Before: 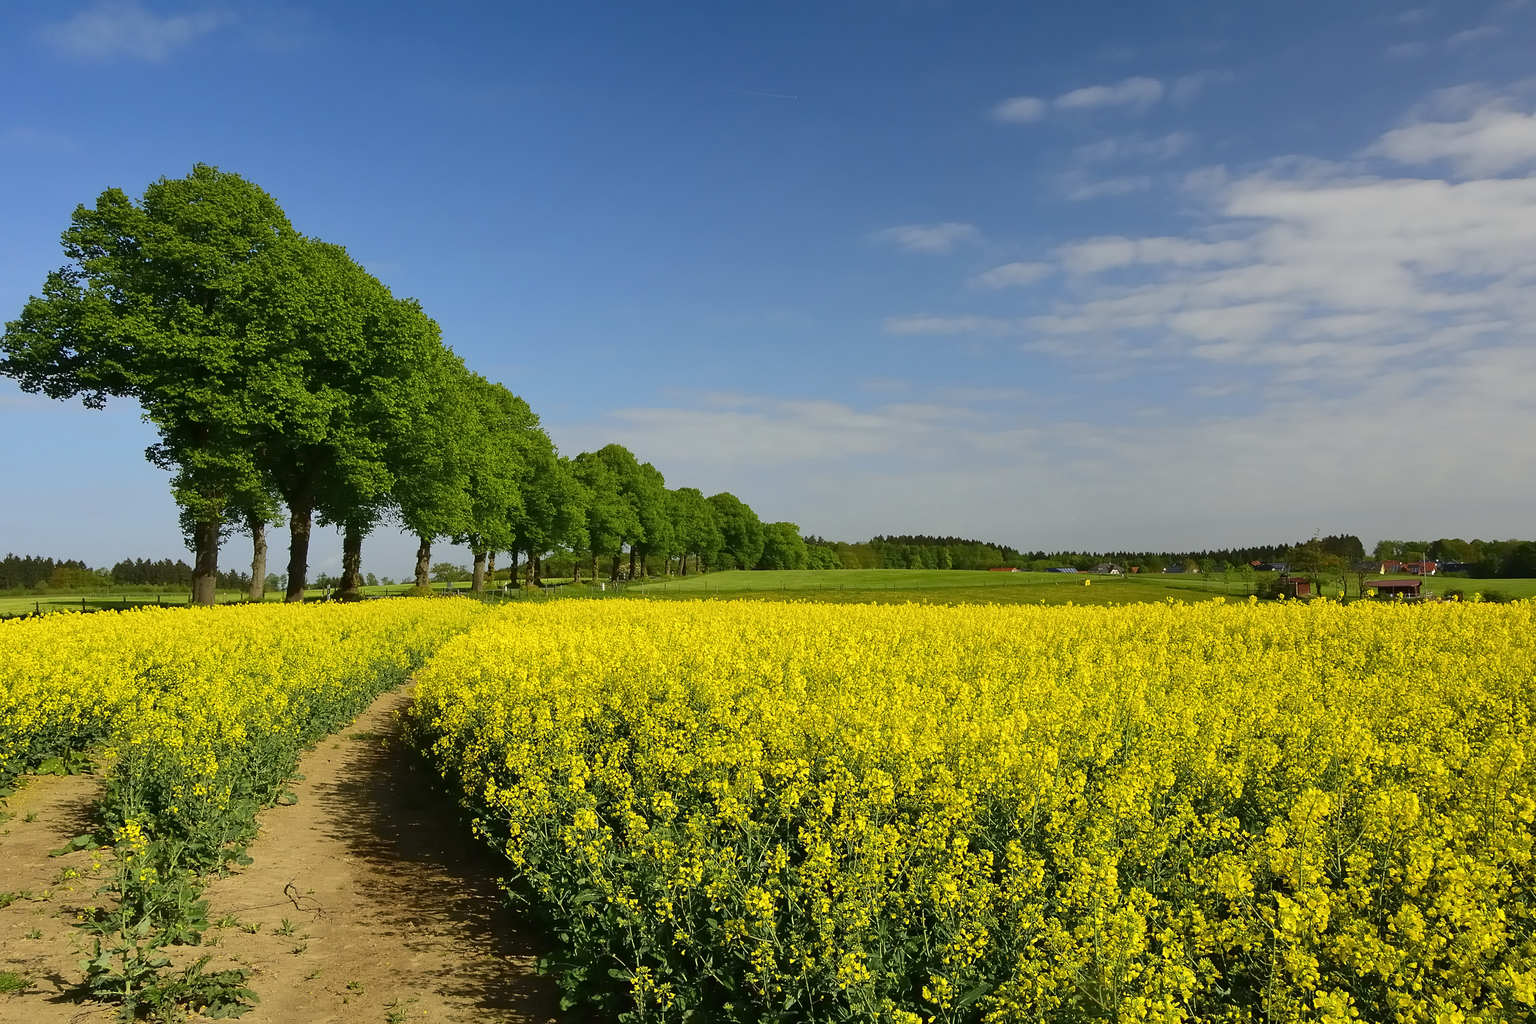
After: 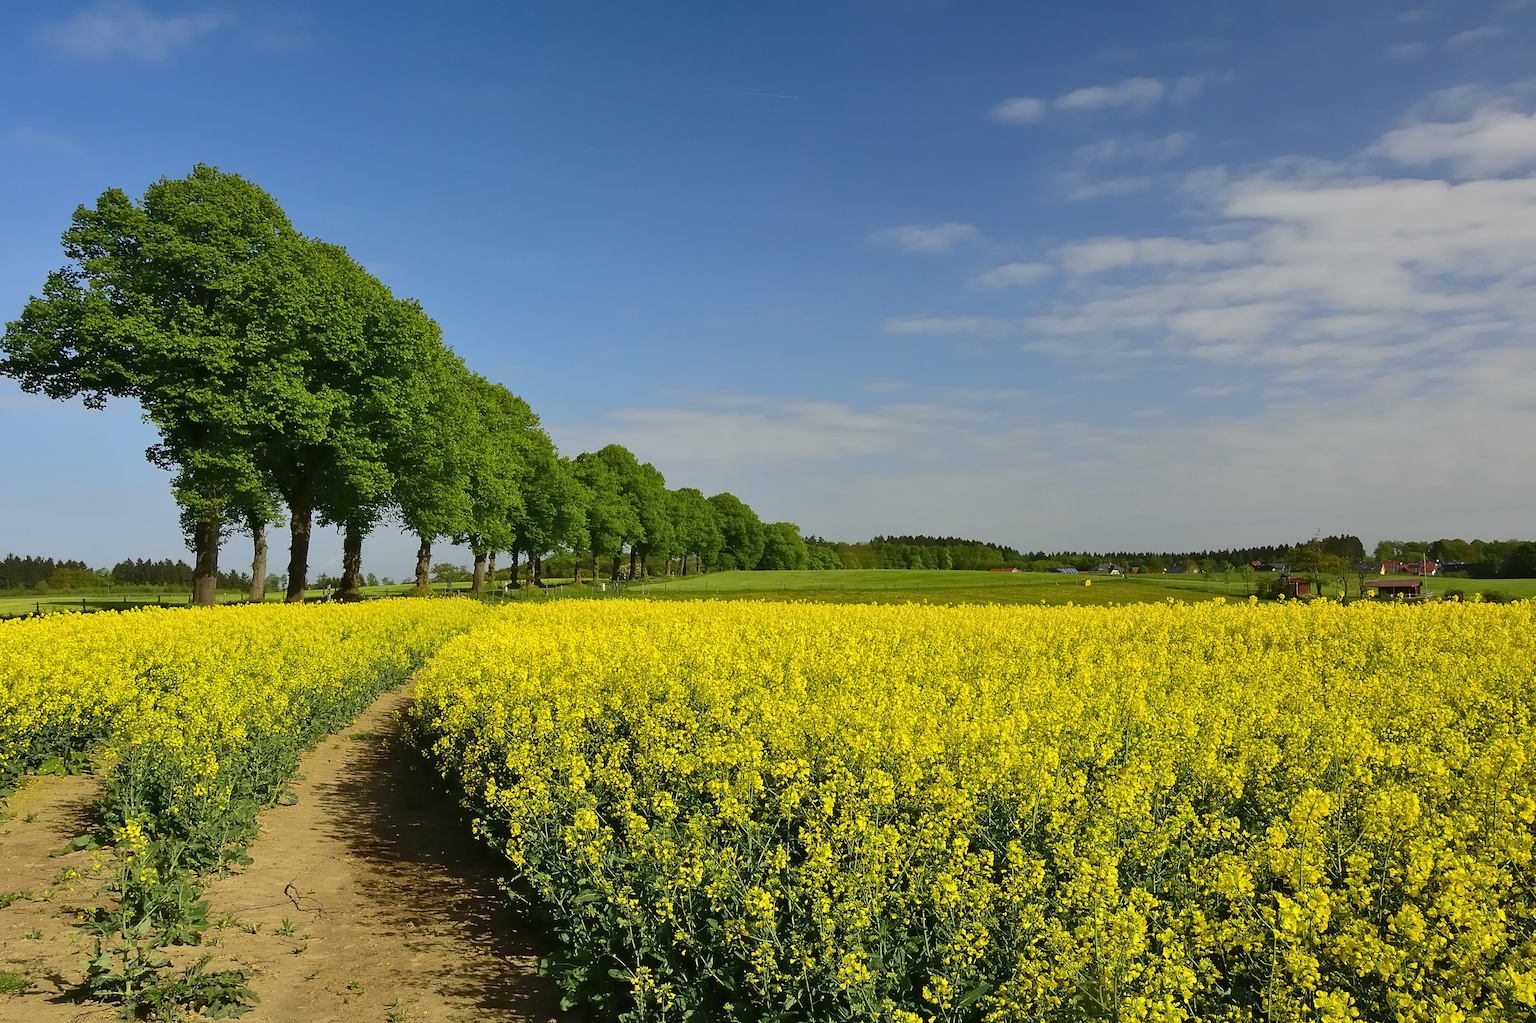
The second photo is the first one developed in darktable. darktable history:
exposure: compensate exposure bias true, compensate highlight preservation false
shadows and highlights: shadows 29.72, highlights -30.47, low approximation 0.01, soften with gaussian
